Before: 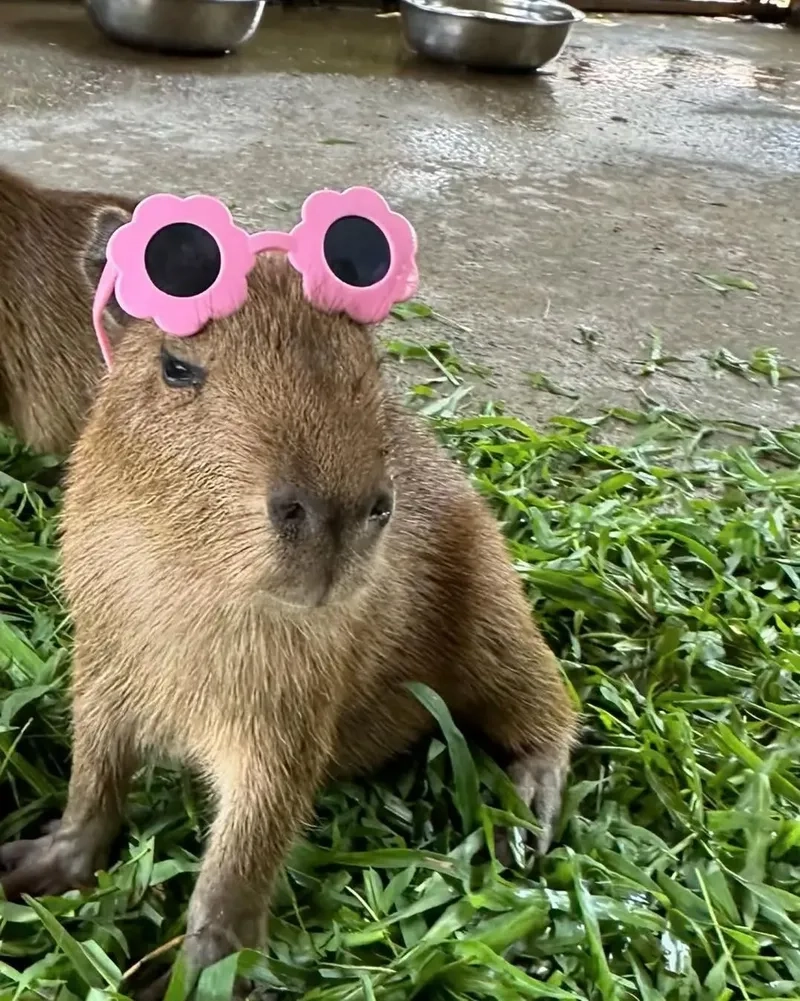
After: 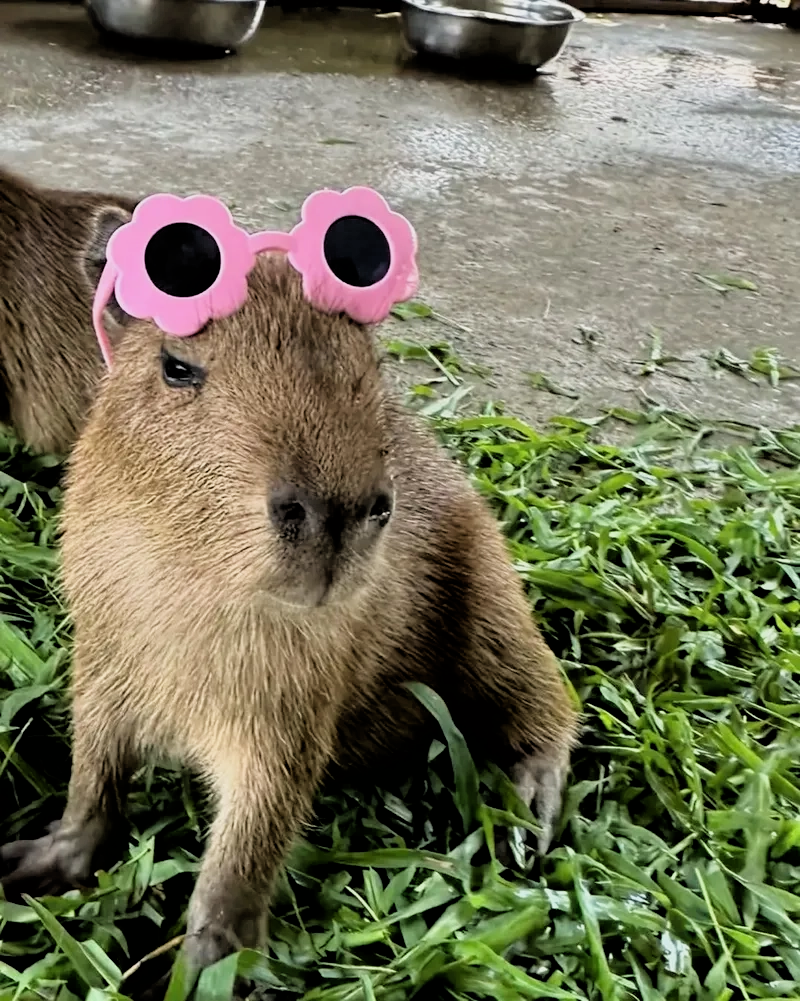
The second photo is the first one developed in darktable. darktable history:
filmic rgb: black relative exposure -3.92 EV, white relative exposure 3.14 EV, hardness 2.87
